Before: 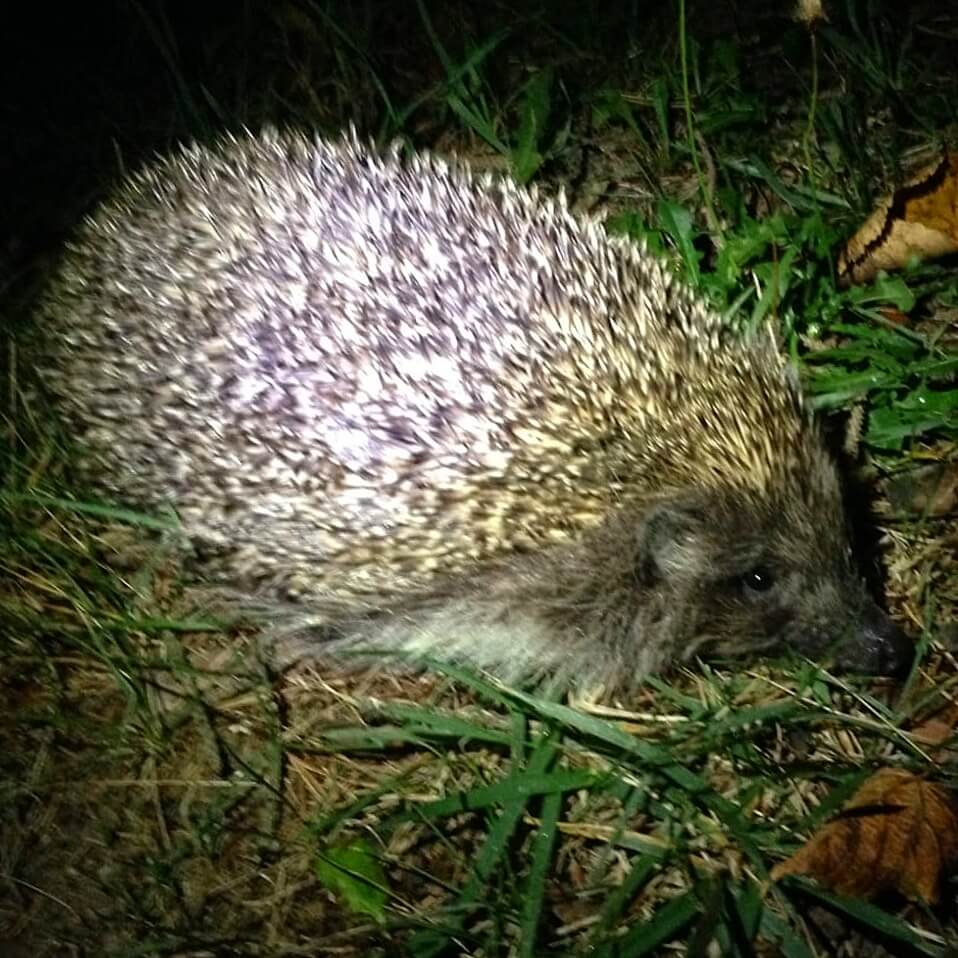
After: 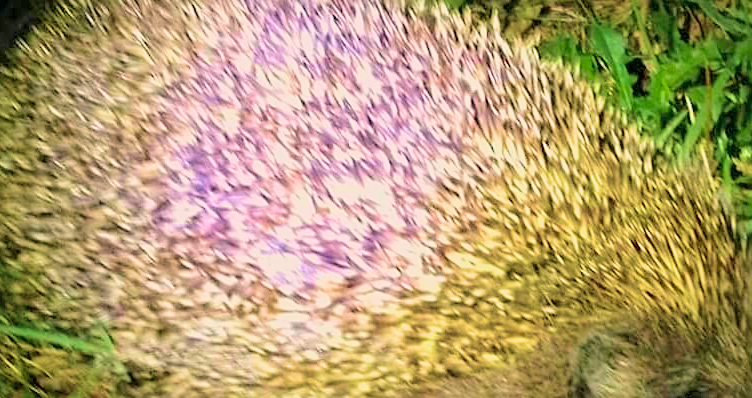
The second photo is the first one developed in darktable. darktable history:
color correction: highlights a* 3.84, highlights b* 5.07
velvia: strength 75%
crop: left 7.036%, top 18.398%, right 14.379%, bottom 40.043%
global tonemap: drago (0.7, 100)
sharpen: on, module defaults
exposure: black level correction 0.001, exposure 1.398 EV, compensate exposure bias true, compensate highlight preservation false
